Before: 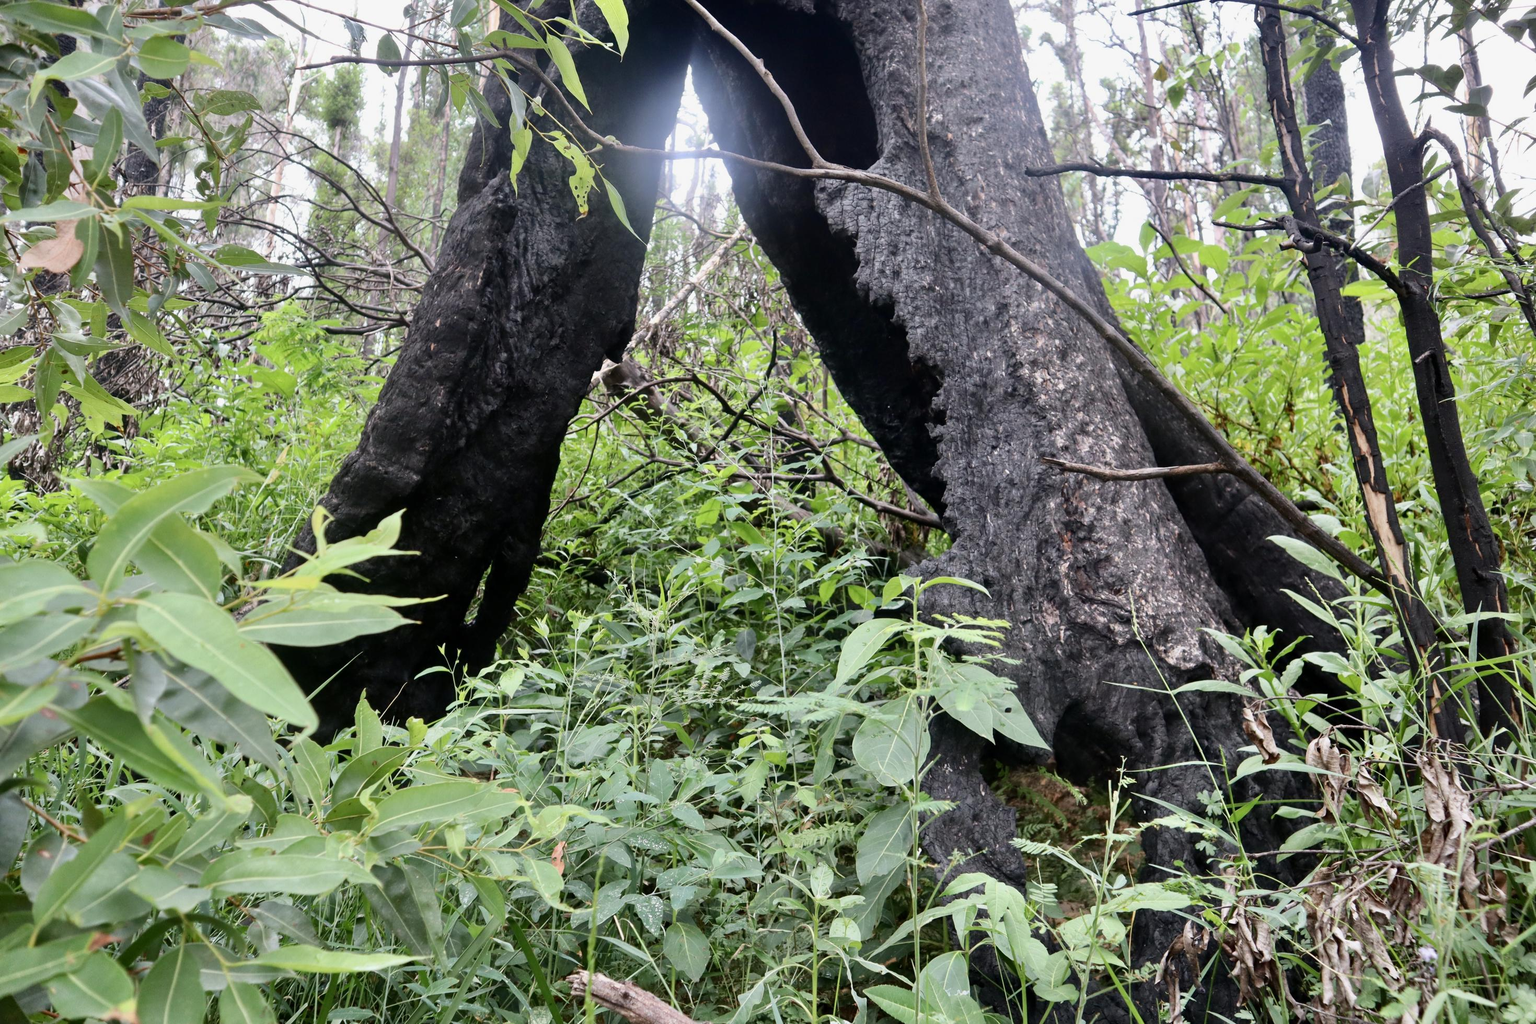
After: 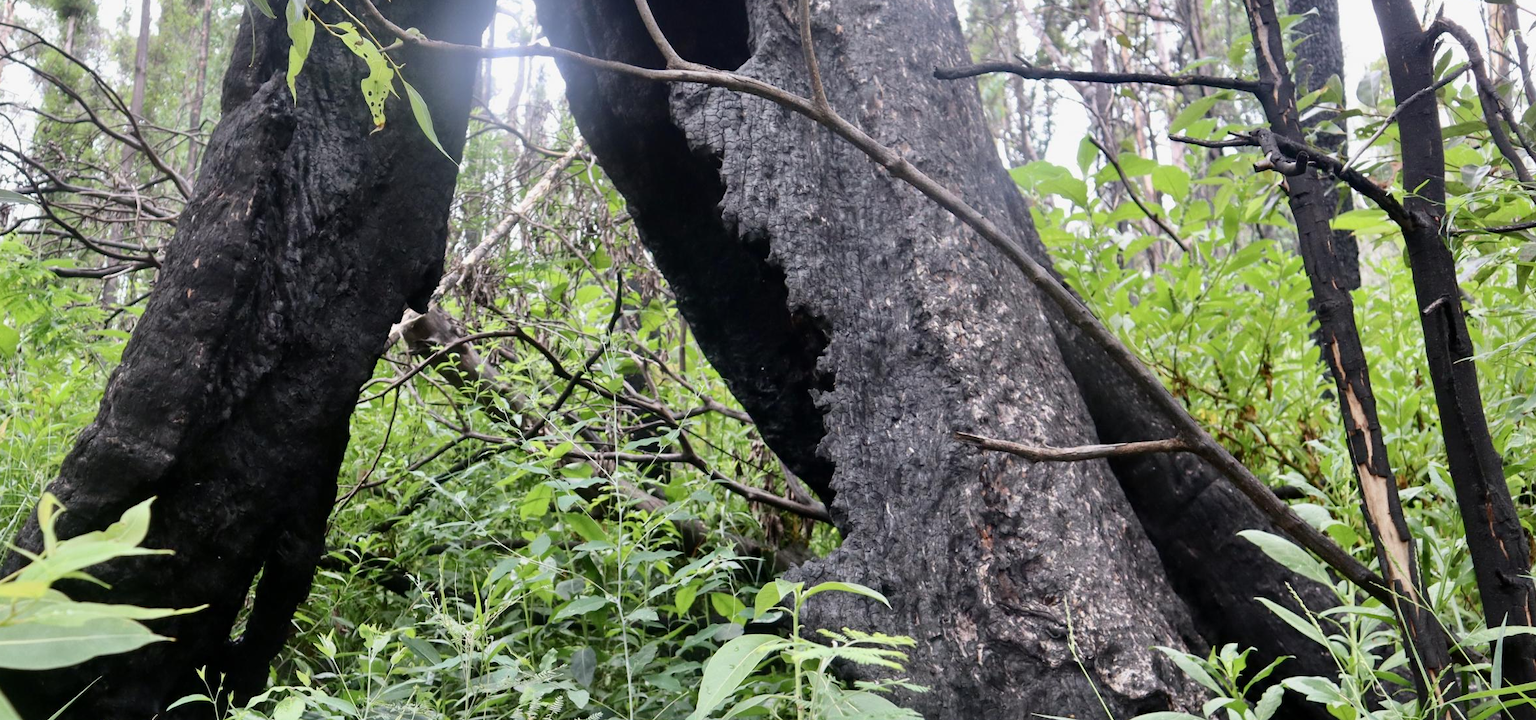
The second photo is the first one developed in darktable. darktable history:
crop: left 18.37%, top 11.096%, right 2.009%, bottom 32.819%
